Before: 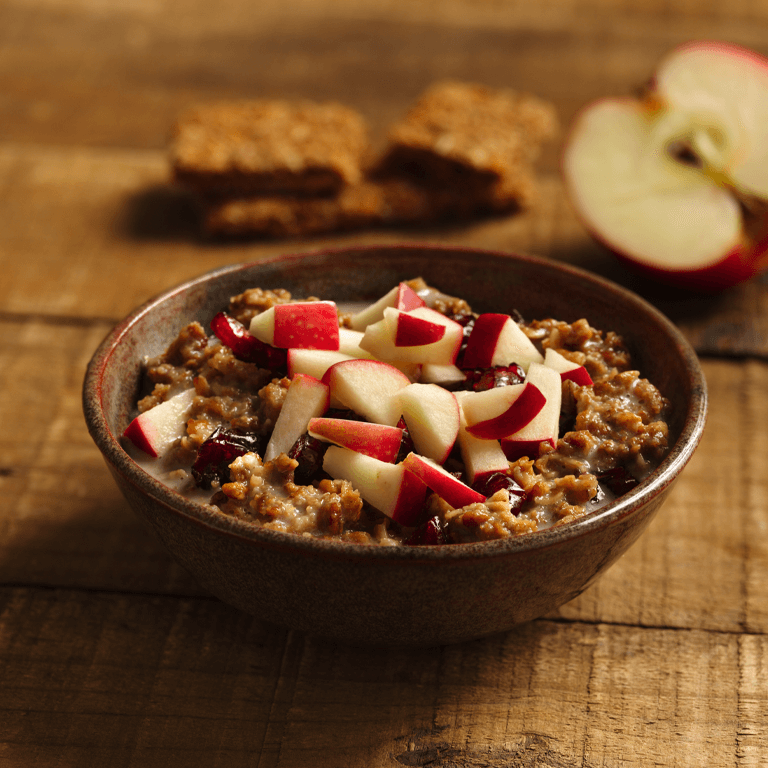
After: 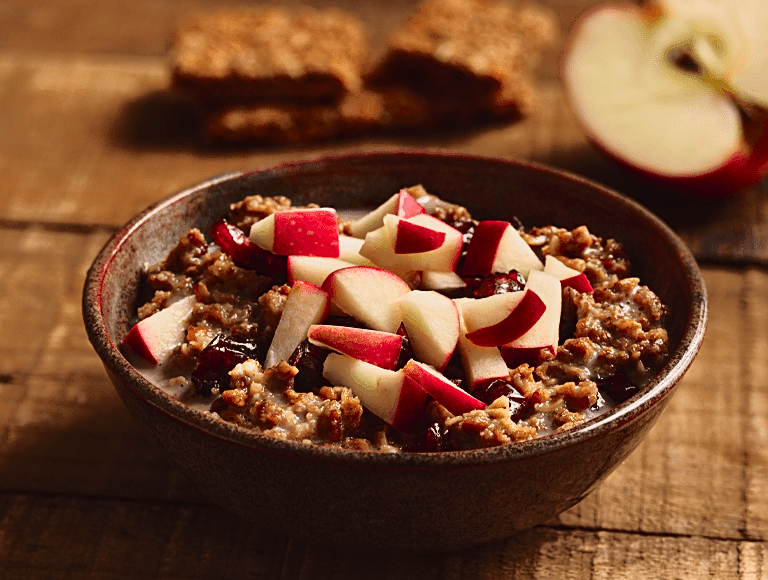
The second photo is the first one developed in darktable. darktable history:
crop and rotate: top 12.218%, bottom 12.218%
local contrast: highlights 104%, shadows 99%, detail 119%, midtone range 0.2
tone curve: curves: ch0 [(0, 0.032) (0.094, 0.08) (0.265, 0.208) (0.41, 0.417) (0.498, 0.496) (0.638, 0.673) (0.819, 0.841) (0.96, 0.899)]; ch1 [(0, 0) (0.161, 0.092) (0.37, 0.302) (0.417, 0.434) (0.495, 0.504) (0.576, 0.589) (0.725, 0.765) (1, 1)]; ch2 [(0, 0) (0.352, 0.403) (0.45, 0.469) (0.521, 0.515) (0.59, 0.579) (1, 1)], color space Lab, independent channels, preserve colors none
sharpen: on, module defaults
